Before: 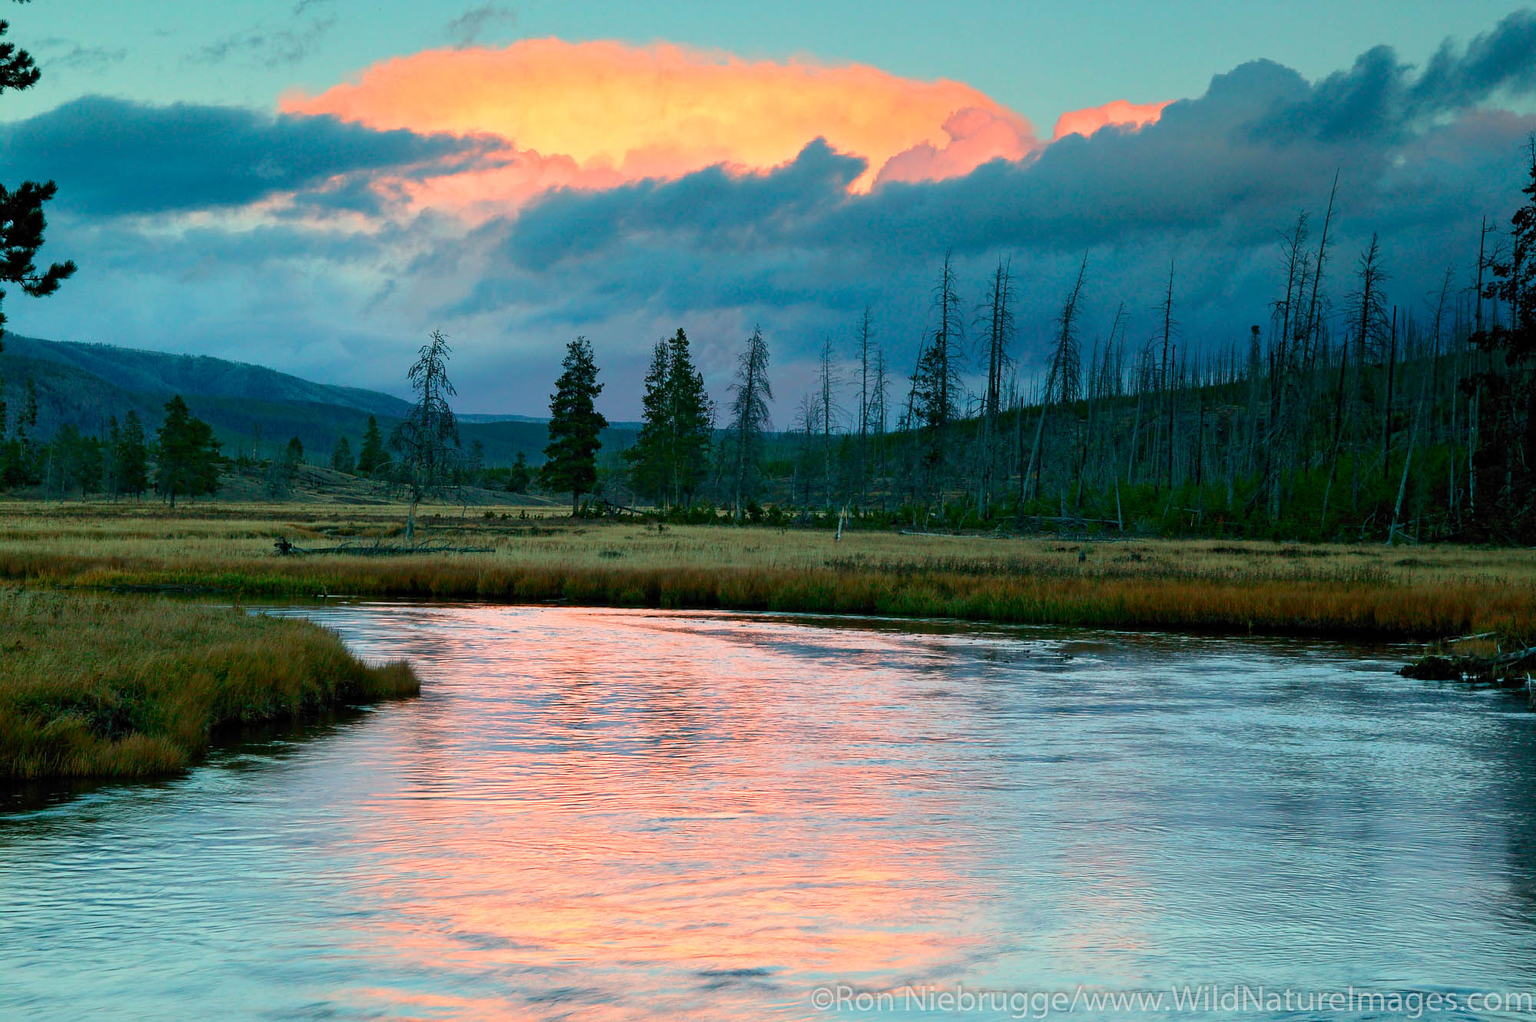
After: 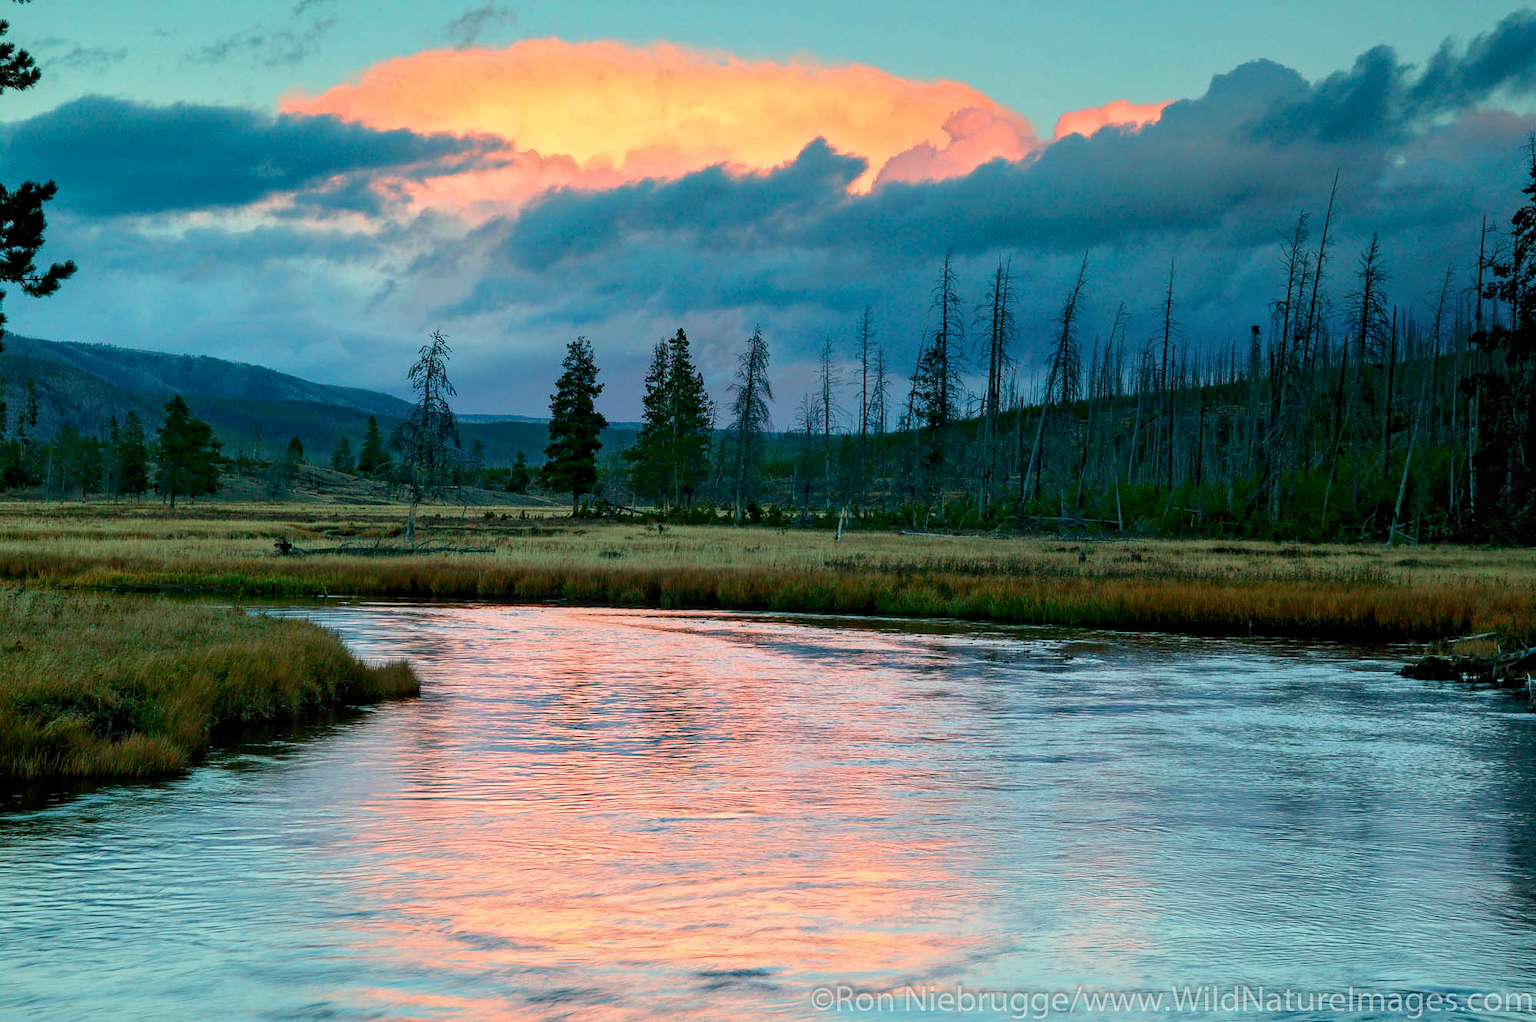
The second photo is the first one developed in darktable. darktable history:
local contrast: on, module defaults
white balance: red 0.986, blue 1.01
